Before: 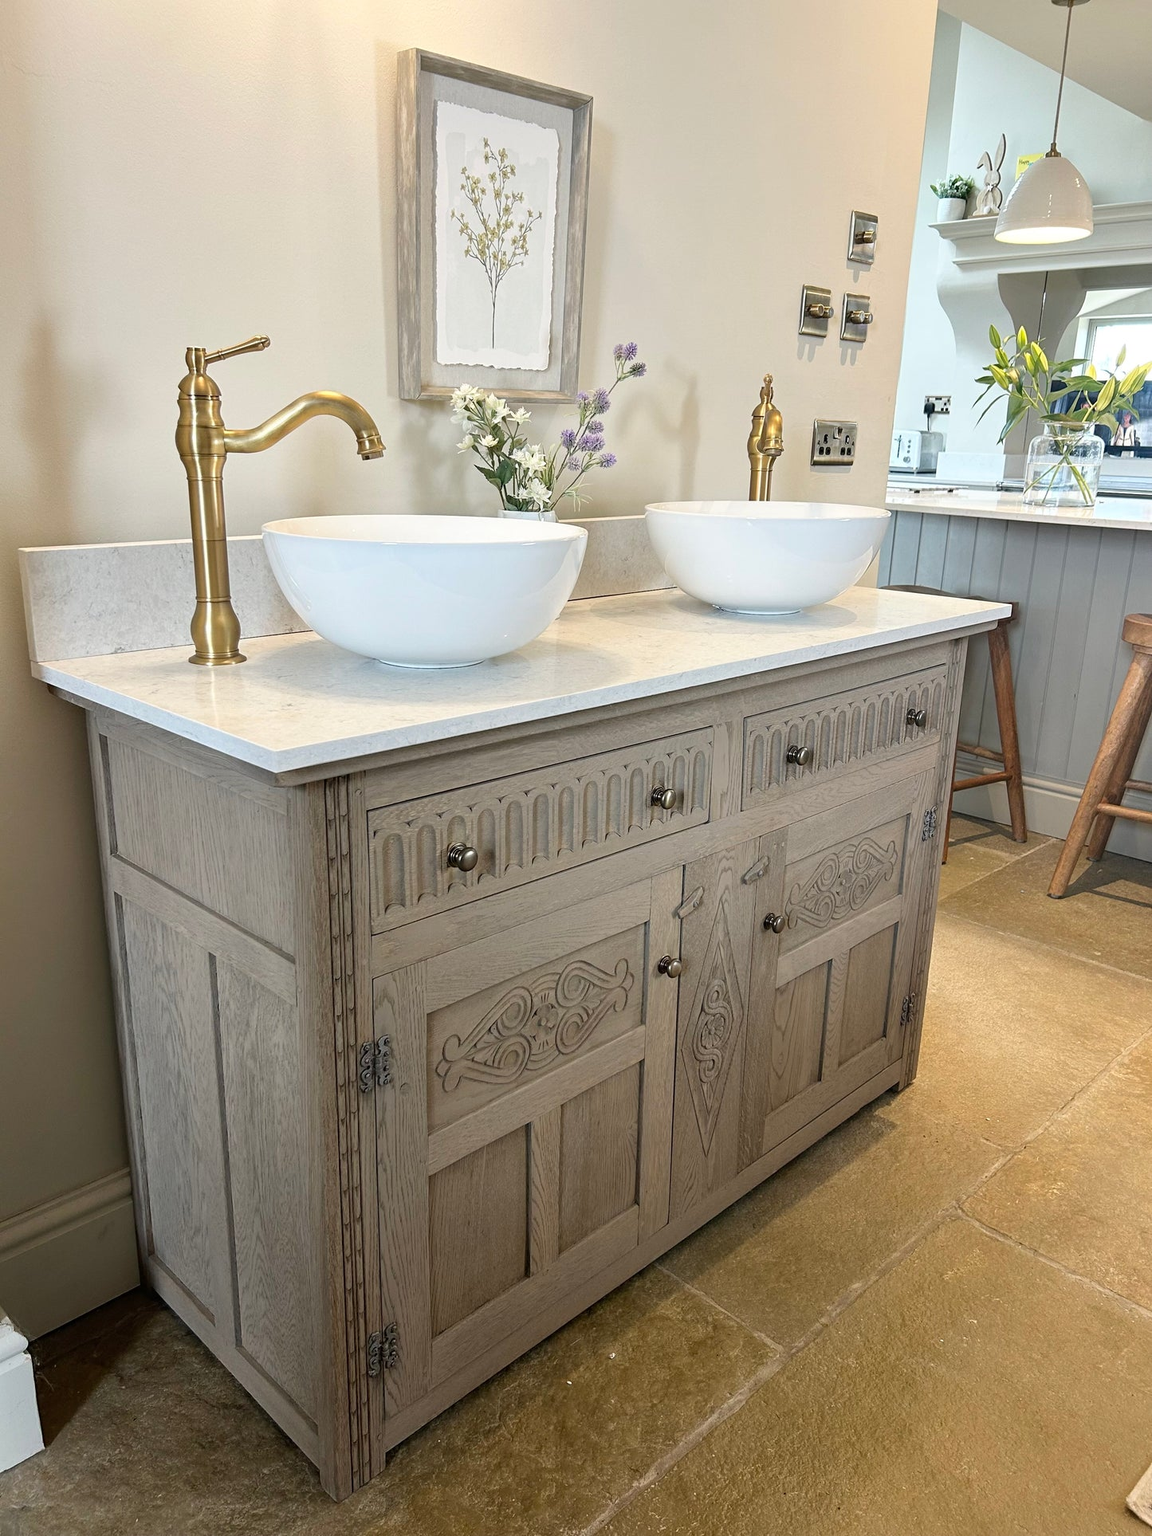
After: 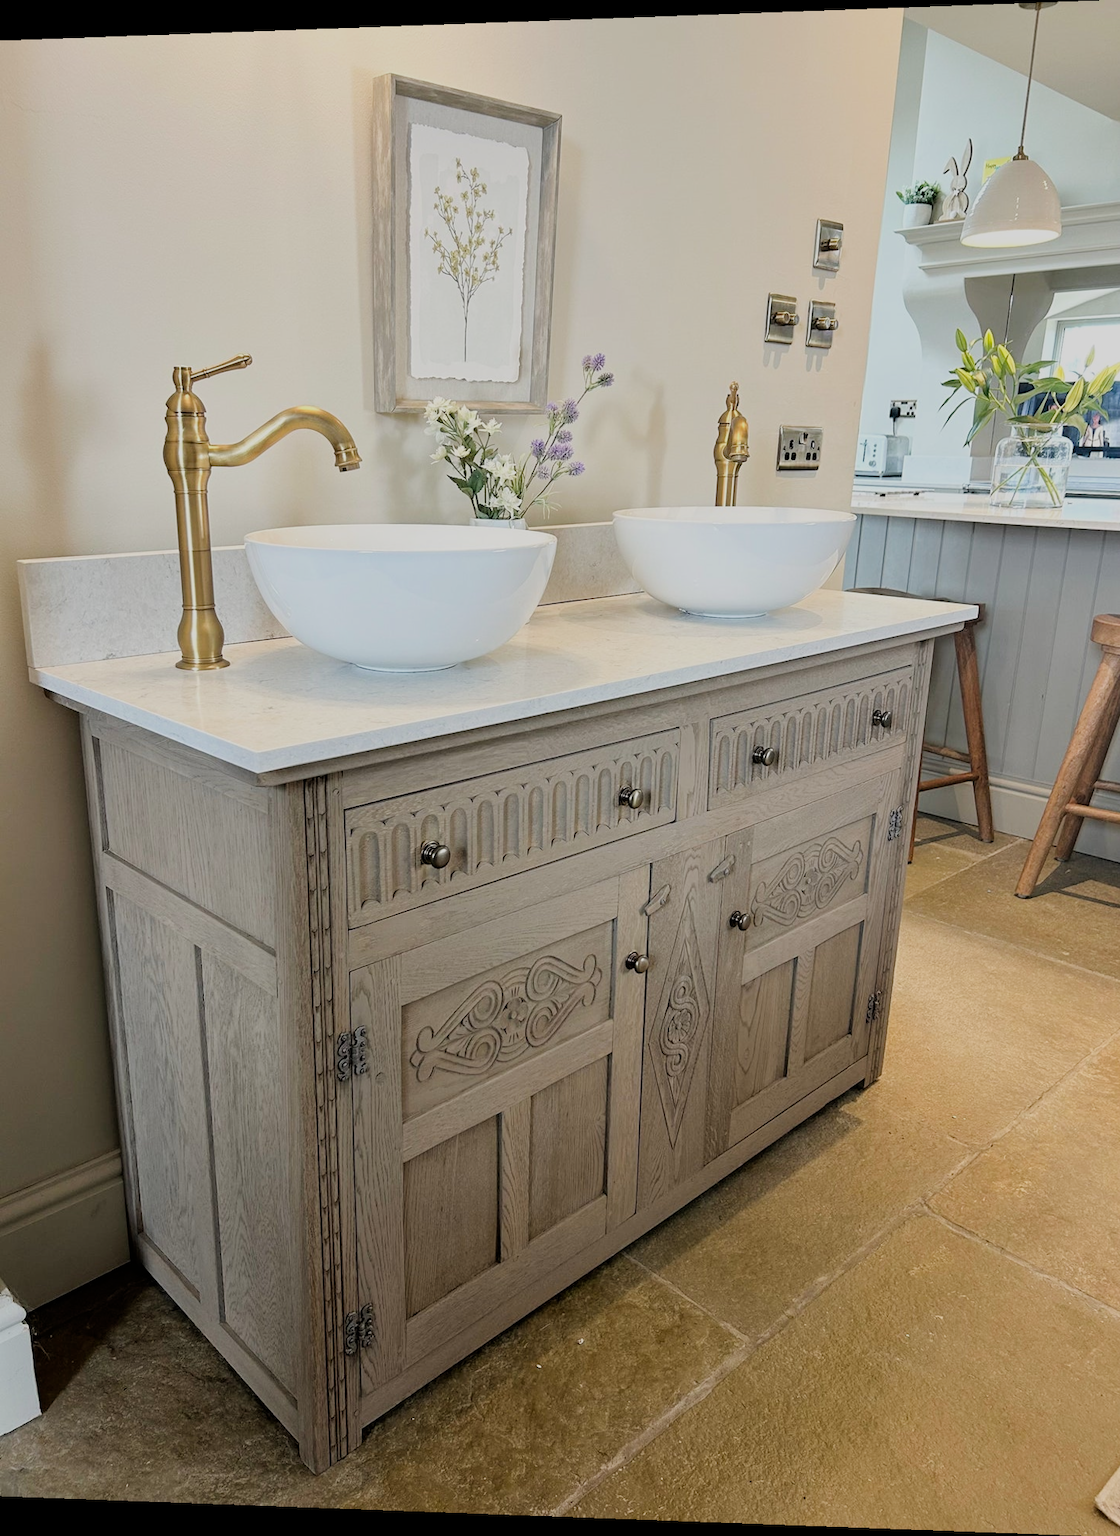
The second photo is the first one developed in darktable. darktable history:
filmic rgb: black relative exposure -7.65 EV, white relative exposure 4.56 EV, hardness 3.61
rotate and perspective: lens shift (horizontal) -0.055, automatic cropping off
